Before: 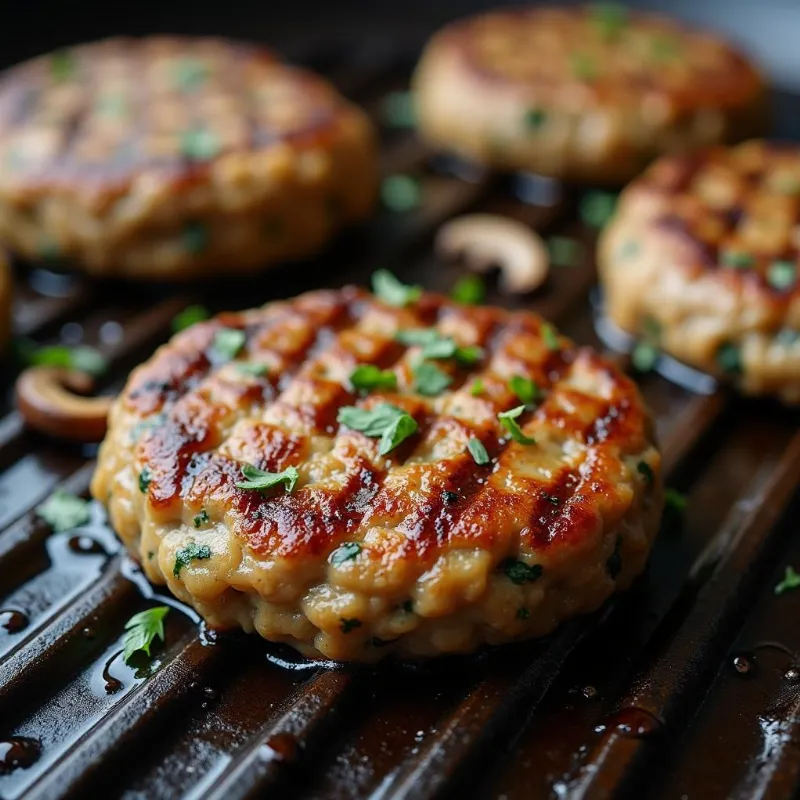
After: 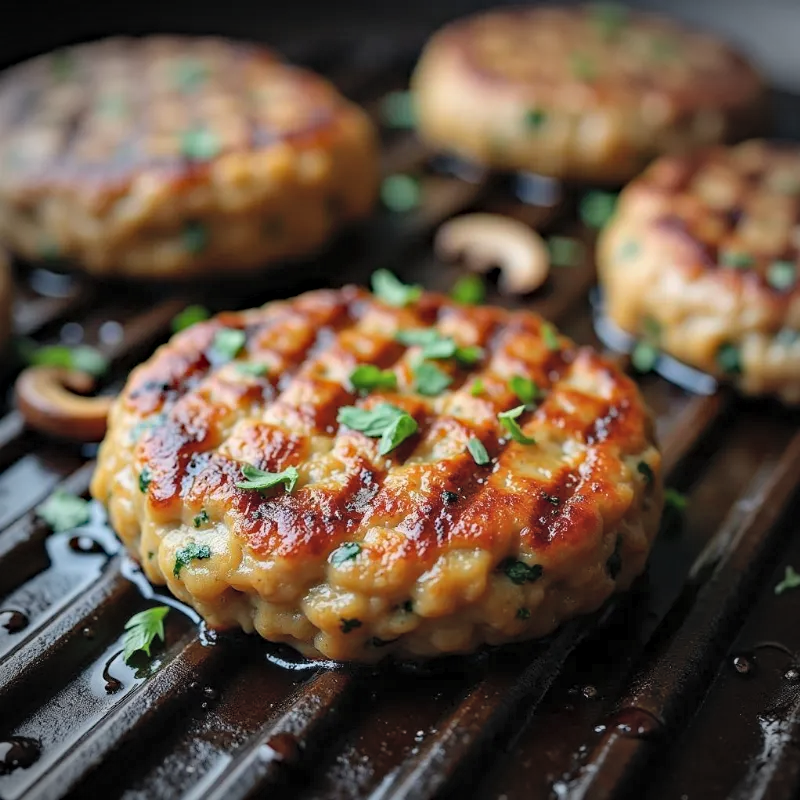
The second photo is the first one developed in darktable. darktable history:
contrast brightness saturation: brightness 0.153
haze removal: compatibility mode true, adaptive false
vignetting: saturation -0.646, unbound false
